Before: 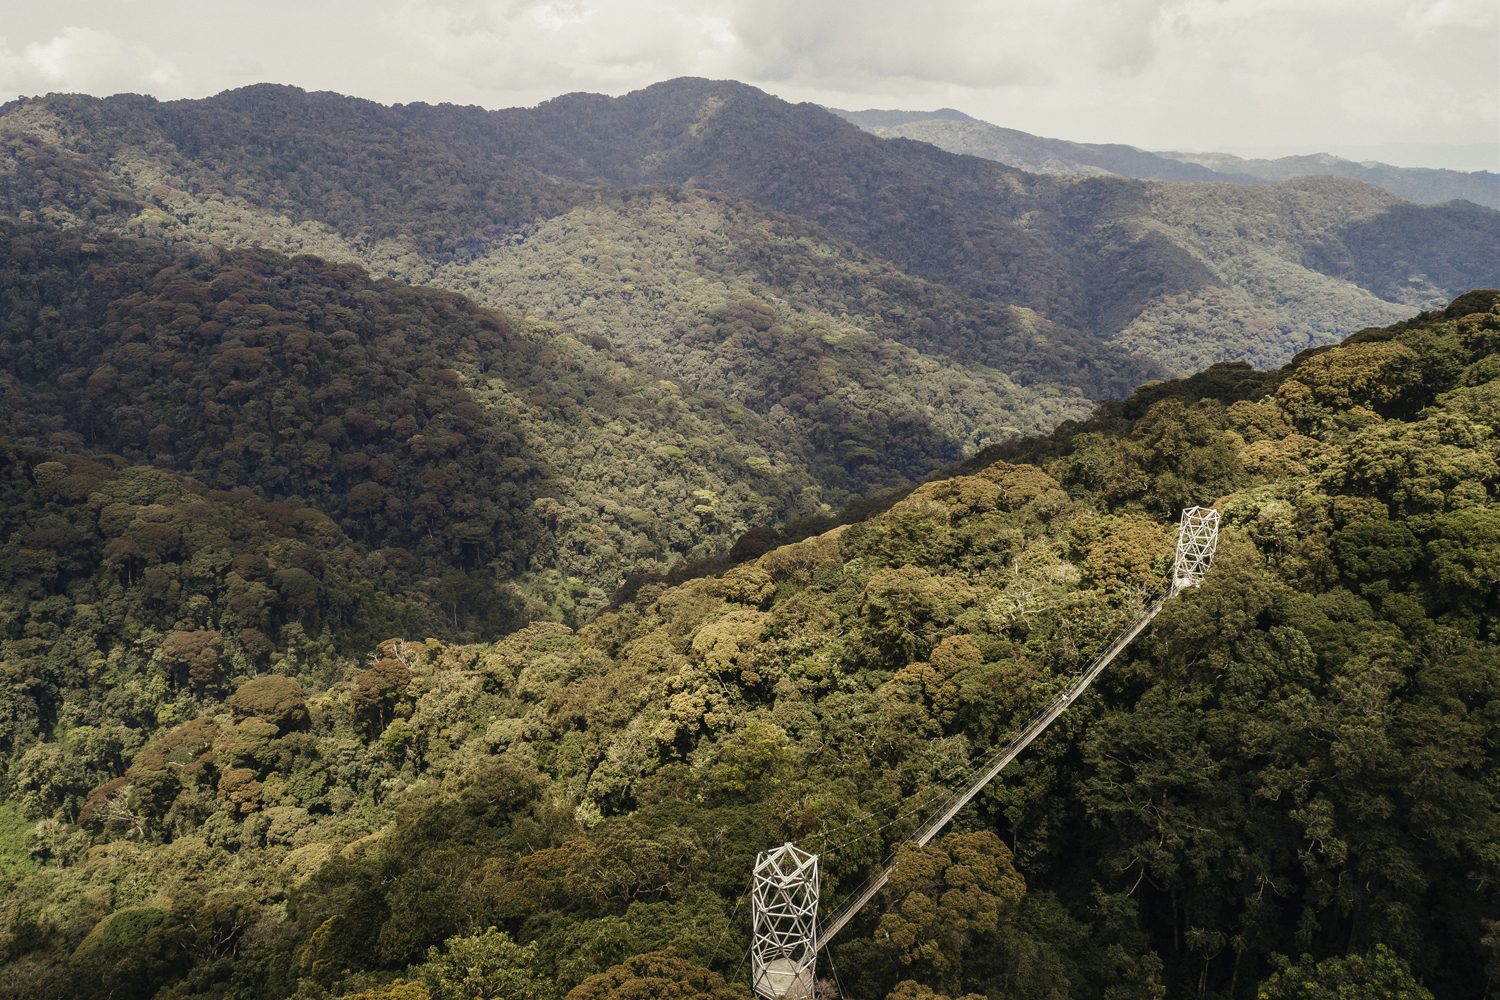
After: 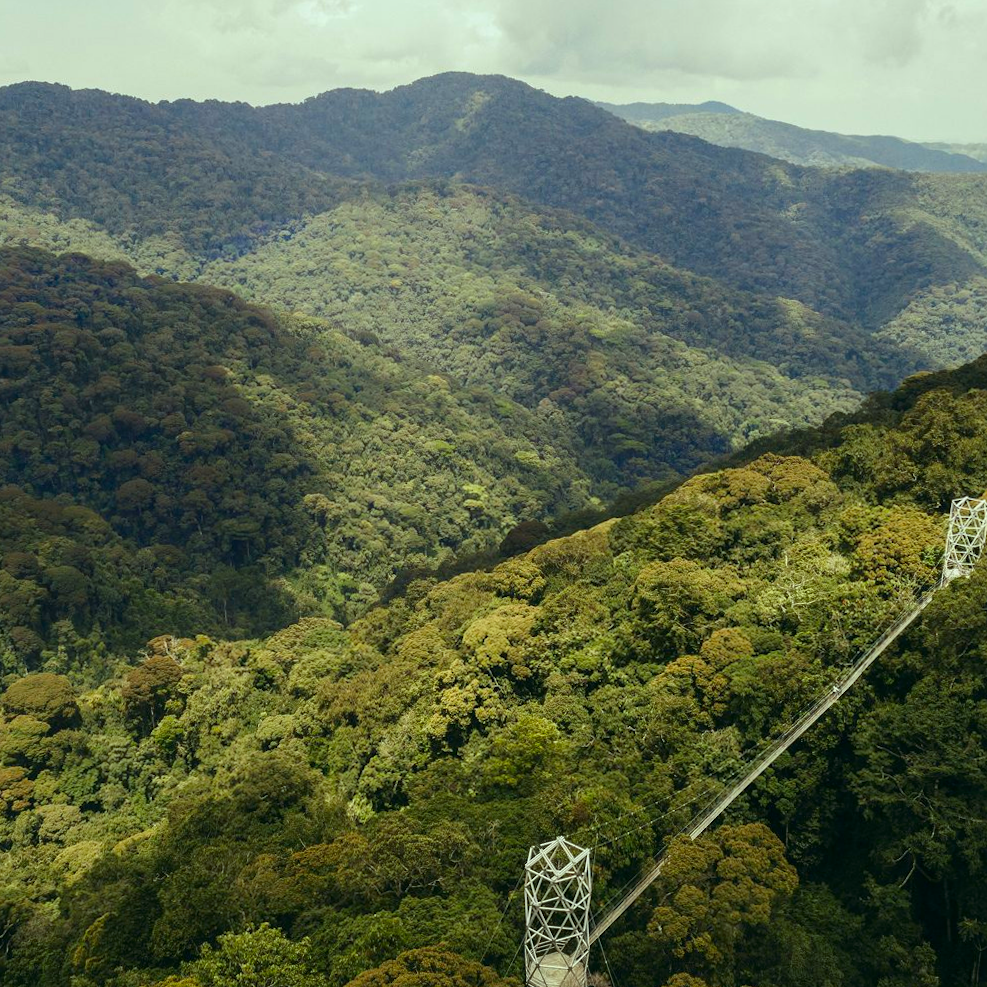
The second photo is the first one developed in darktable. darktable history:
rotate and perspective: rotation -0.45°, automatic cropping original format, crop left 0.008, crop right 0.992, crop top 0.012, crop bottom 0.988
crop and rotate: left 15.055%, right 18.278%
color correction: highlights a* -7.33, highlights b* 1.26, shadows a* -3.55, saturation 1.4
